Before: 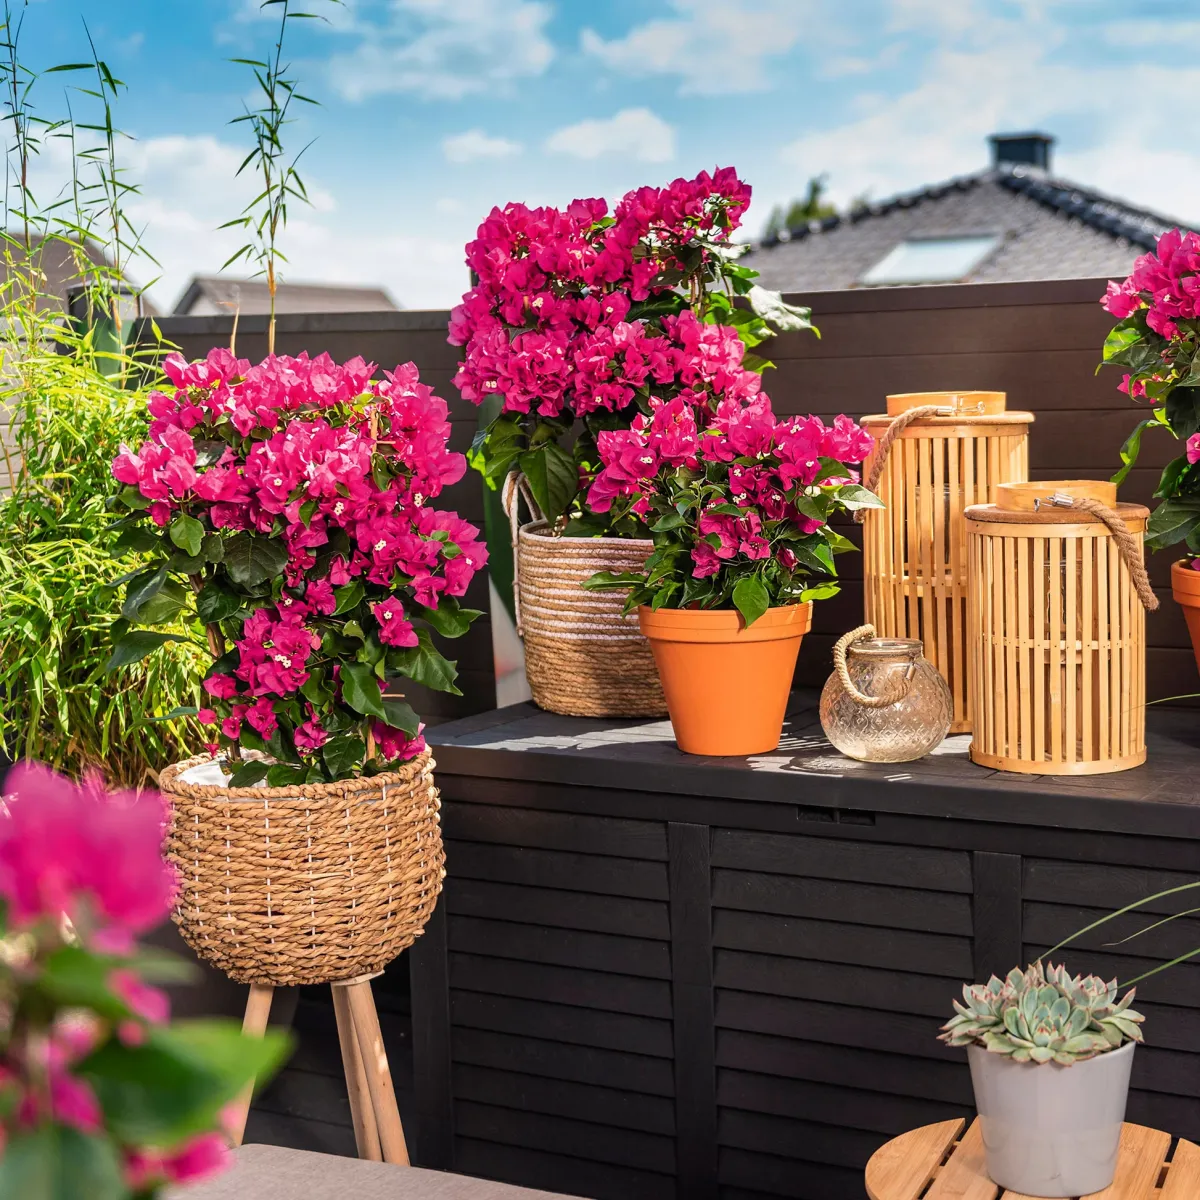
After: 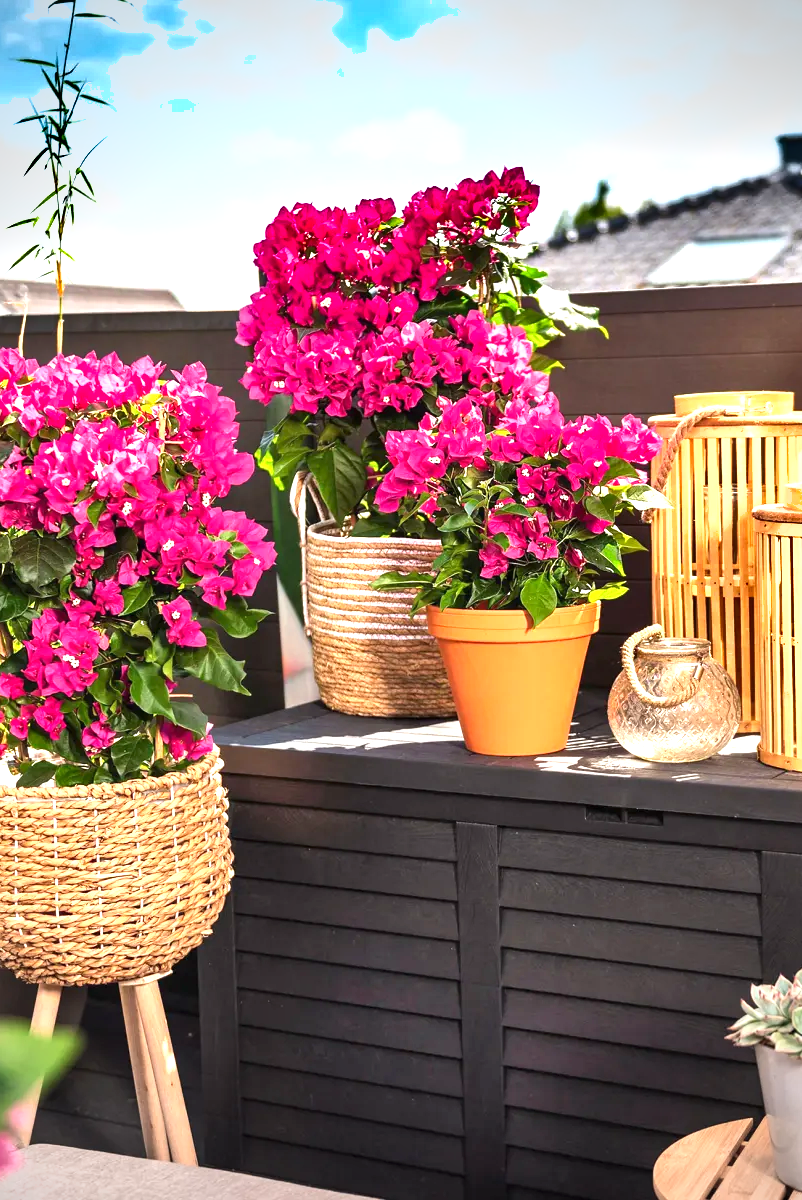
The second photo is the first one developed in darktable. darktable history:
shadows and highlights: shadows color adjustment 97.66%, soften with gaussian
exposure: black level correction 0, exposure 1.2 EV, compensate highlight preservation false
vignetting: on, module defaults
crop and rotate: left 17.732%, right 15.423%
